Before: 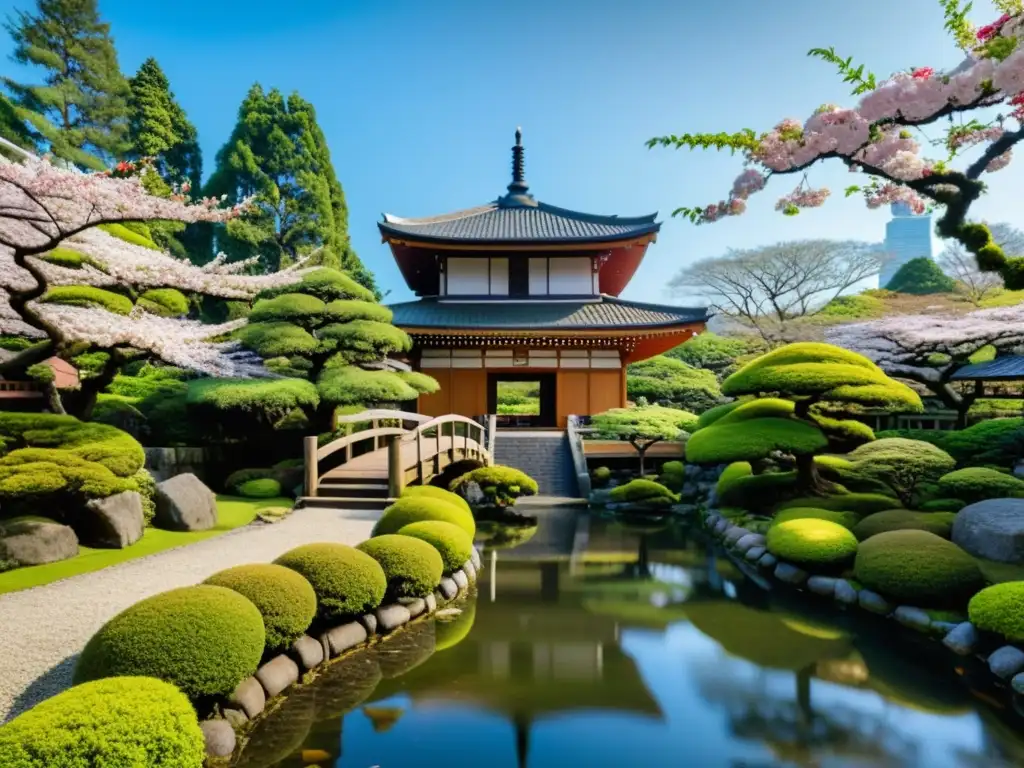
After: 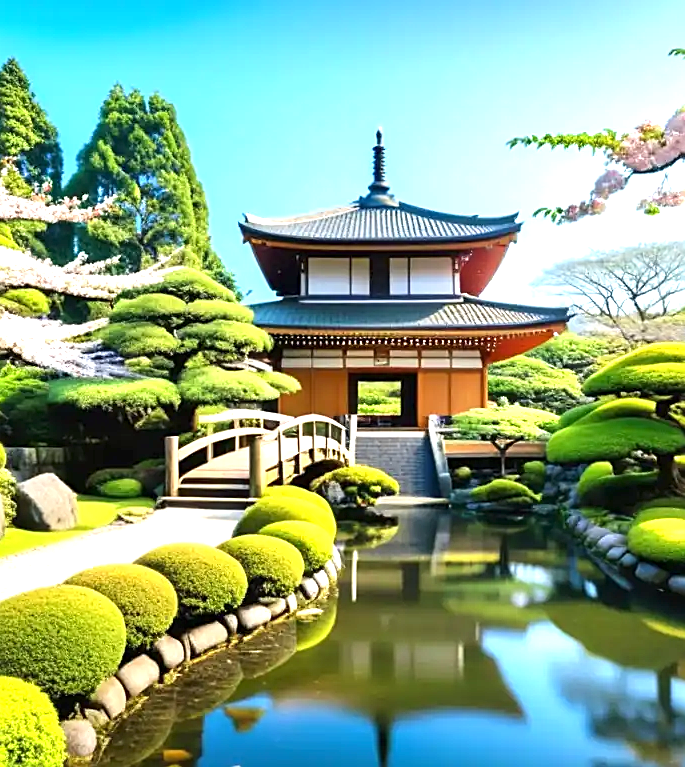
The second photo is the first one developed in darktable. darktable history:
exposure: black level correction 0, exposure 1.178 EV, compensate exposure bias true, compensate highlight preservation false
crop and rotate: left 13.64%, right 19.458%
sharpen: on, module defaults
